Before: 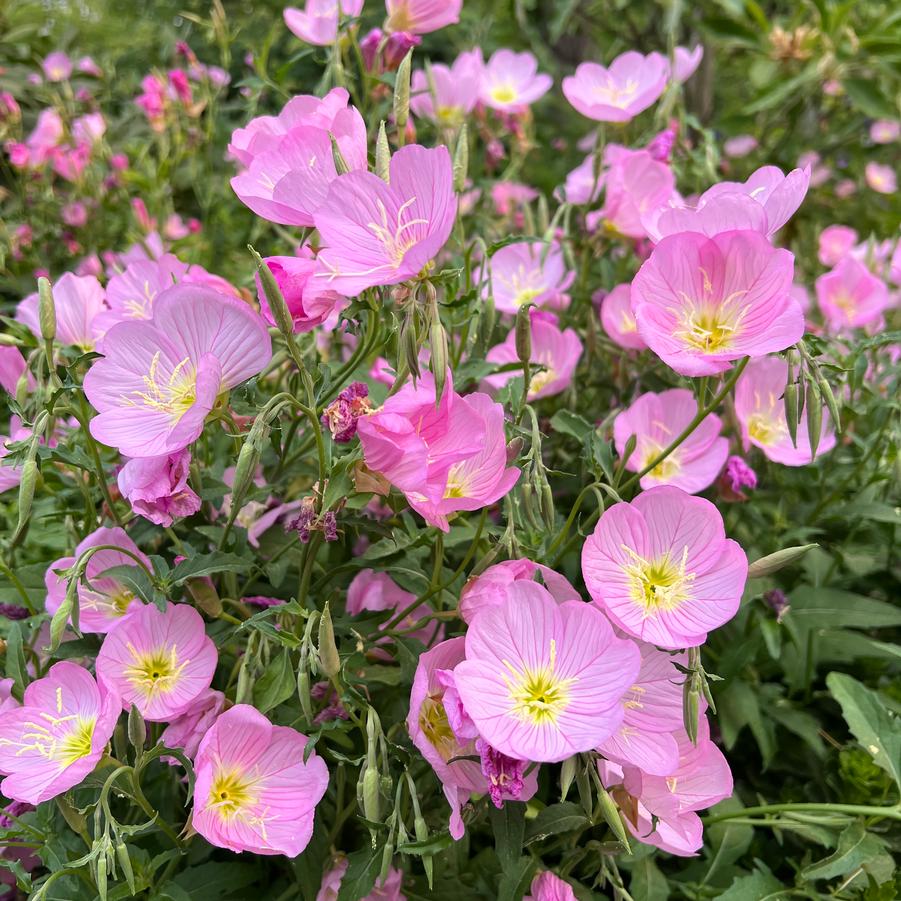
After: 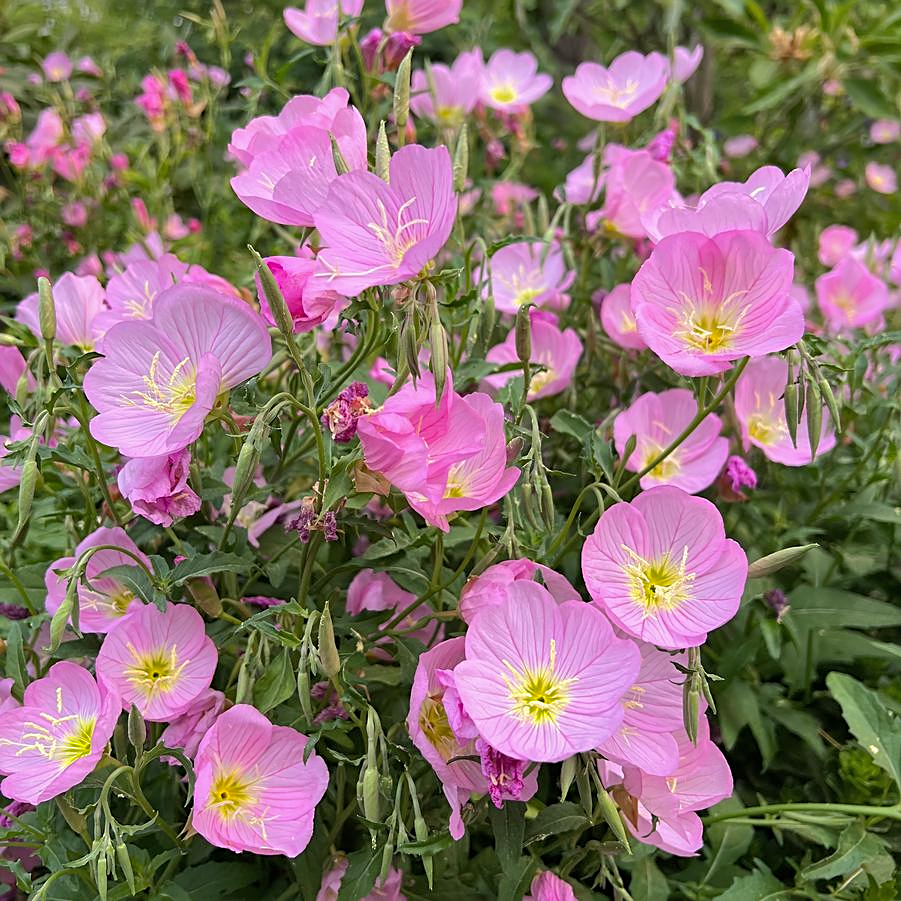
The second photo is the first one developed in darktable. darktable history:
sharpen: on, module defaults
tone equalizer: edges refinement/feathering 500, mask exposure compensation -1.57 EV, preserve details no
shadows and highlights: shadows 29.92, highlights color adjustment 73.05%
